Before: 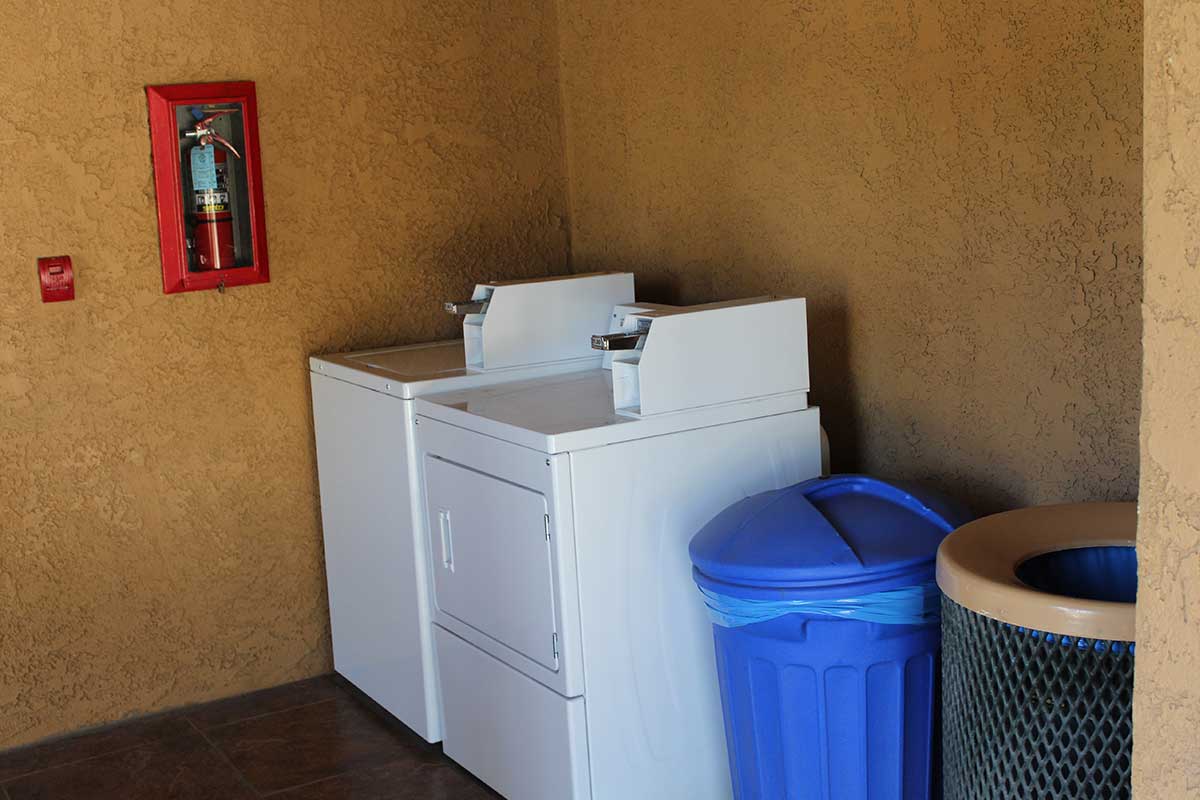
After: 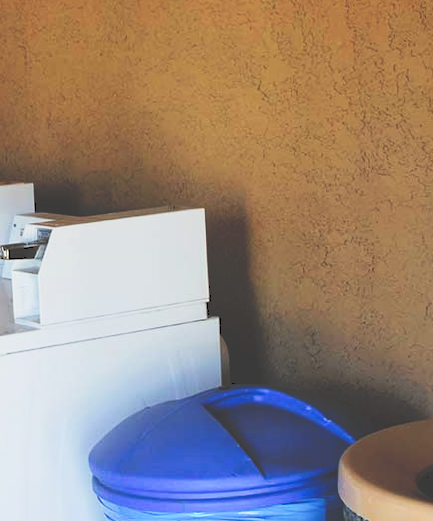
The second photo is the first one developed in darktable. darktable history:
contrast brightness saturation: brightness 0.13
tone curve: curves: ch0 [(0, 0) (0.003, 0.24) (0.011, 0.24) (0.025, 0.24) (0.044, 0.244) (0.069, 0.244) (0.1, 0.252) (0.136, 0.264) (0.177, 0.274) (0.224, 0.284) (0.277, 0.313) (0.335, 0.361) (0.399, 0.415) (0.468, 0.498) (0.543, 0.595) (0.623, 0.695) (0.709, 0.793) (0.801, 0.883) (0.898, 0.942) (1, 1)], preserve colors none
rotate and perspective: rotation 0.226°, lens shift (vertical) -0.042, crop left 0.023, crop right 0.982, crop top 0.006, crop bottom 0.994
crop and rotate: left 49.936%, top 10.094%, right 13.136%, bottom 24.256%
